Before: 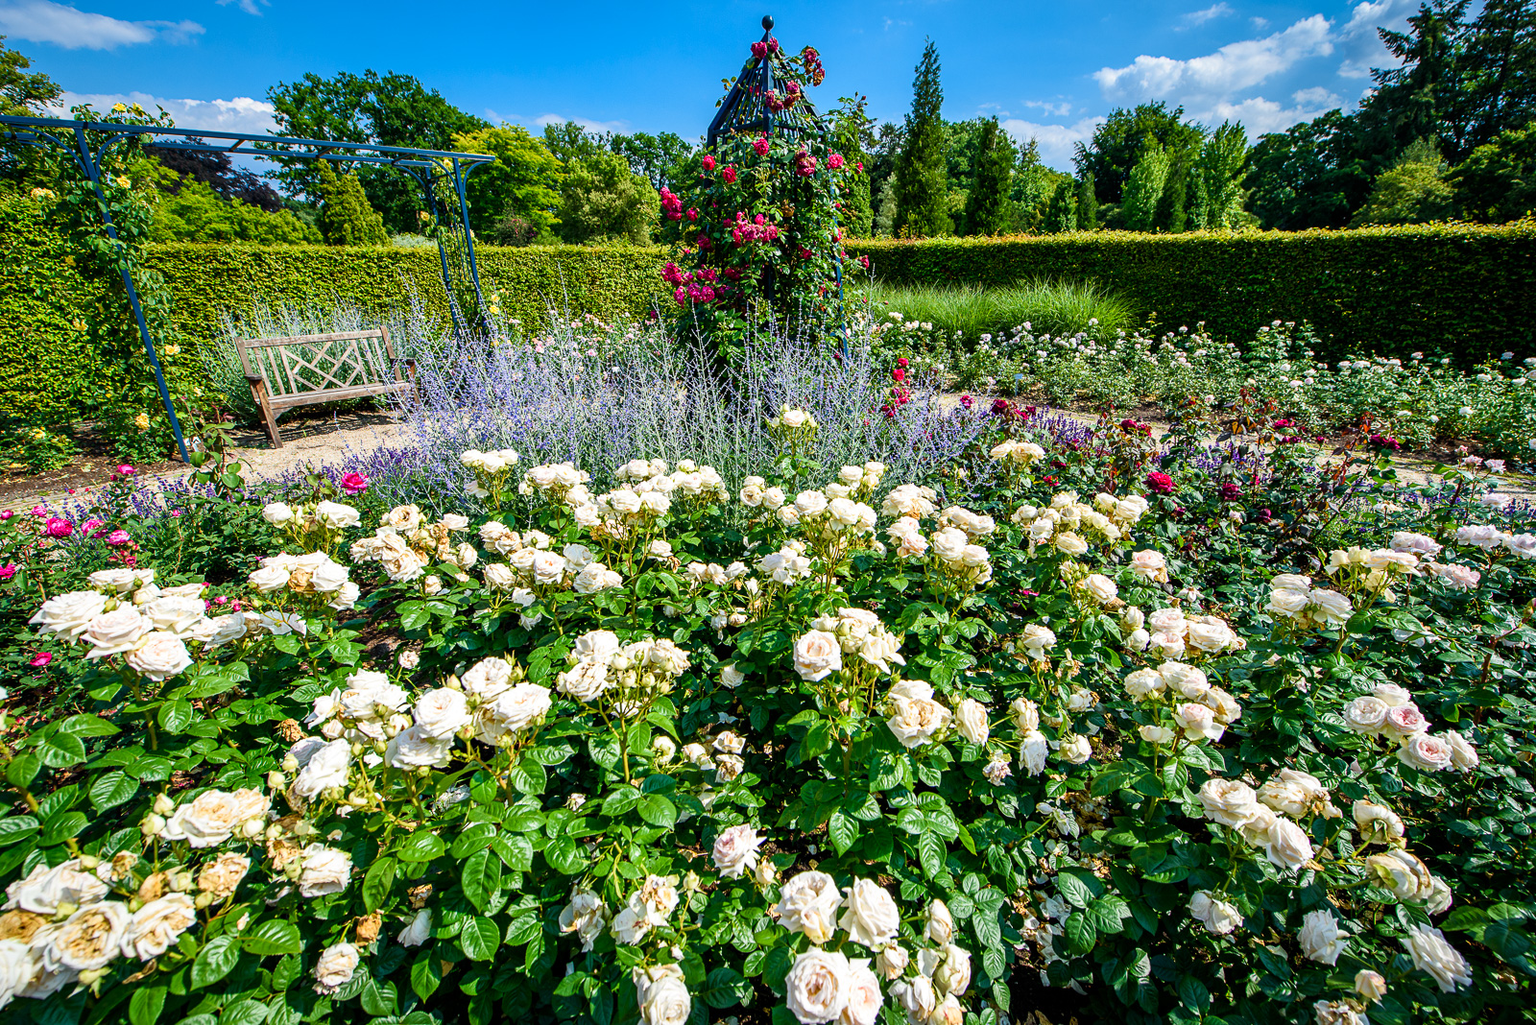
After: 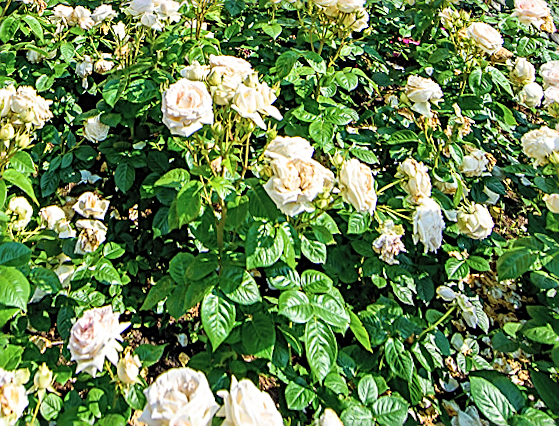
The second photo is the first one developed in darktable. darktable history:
crop: left 37.221%, top 45.169%, right 20.63%, bottom 13.777%
contrast brightness saturation: brightness 0.15
sharpen: amount 0.75
rotate and perspective: rotation 0.72°, lens shift (vertical) -0.352, lens shift (horizontal) -0.051, crop left 0.152, crop right 0.859, crop top 0.019, crop bottom 0.964
